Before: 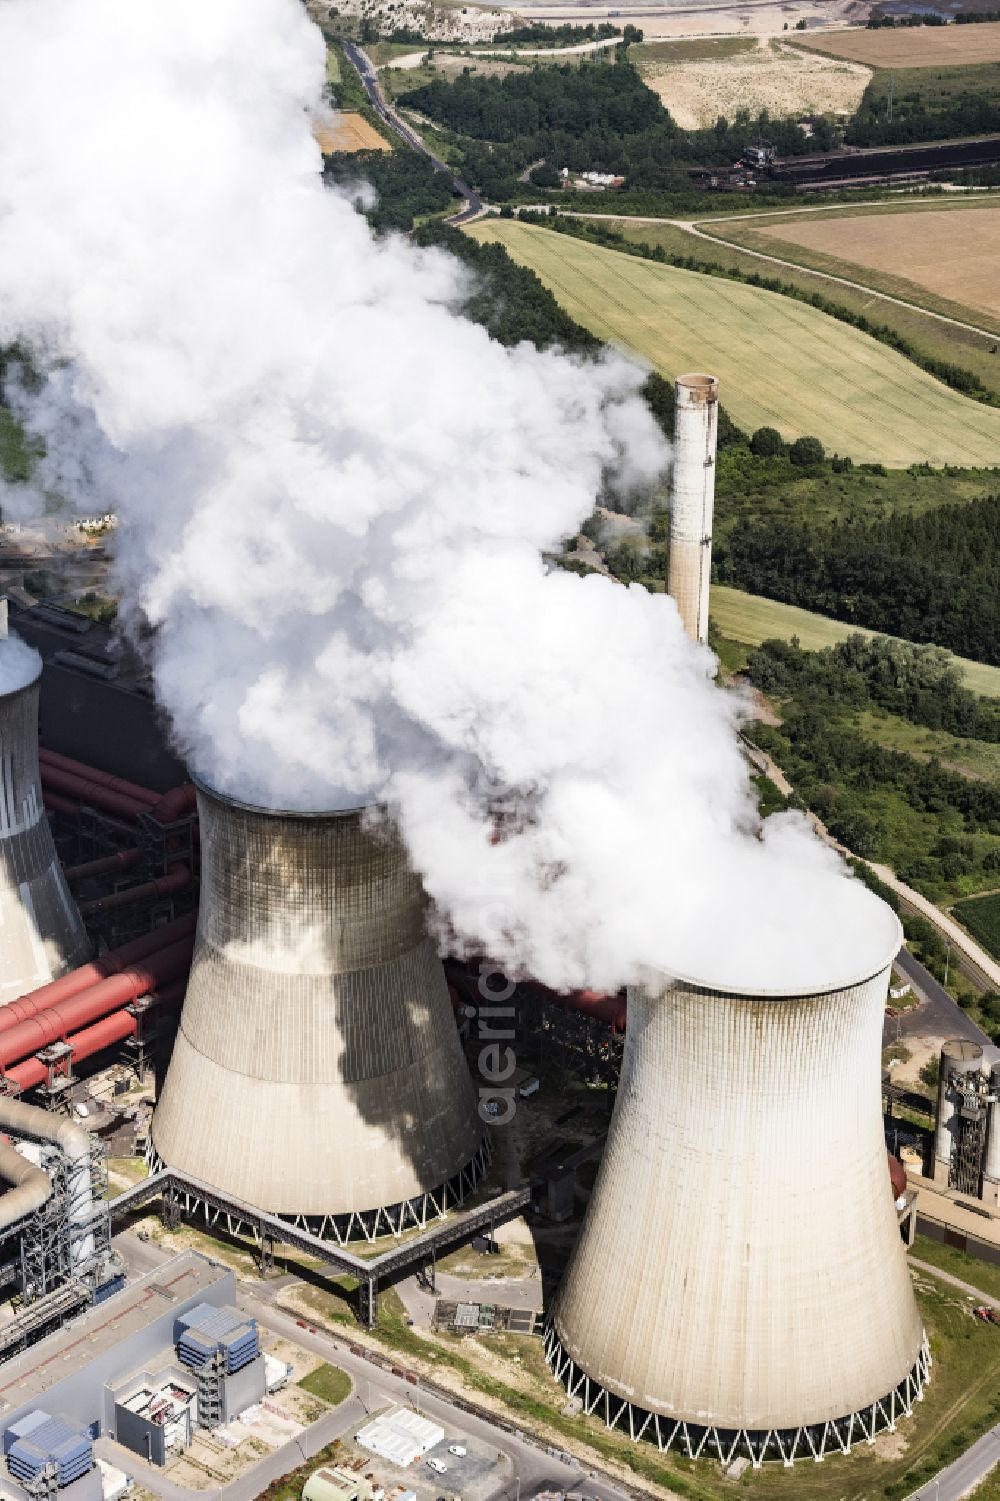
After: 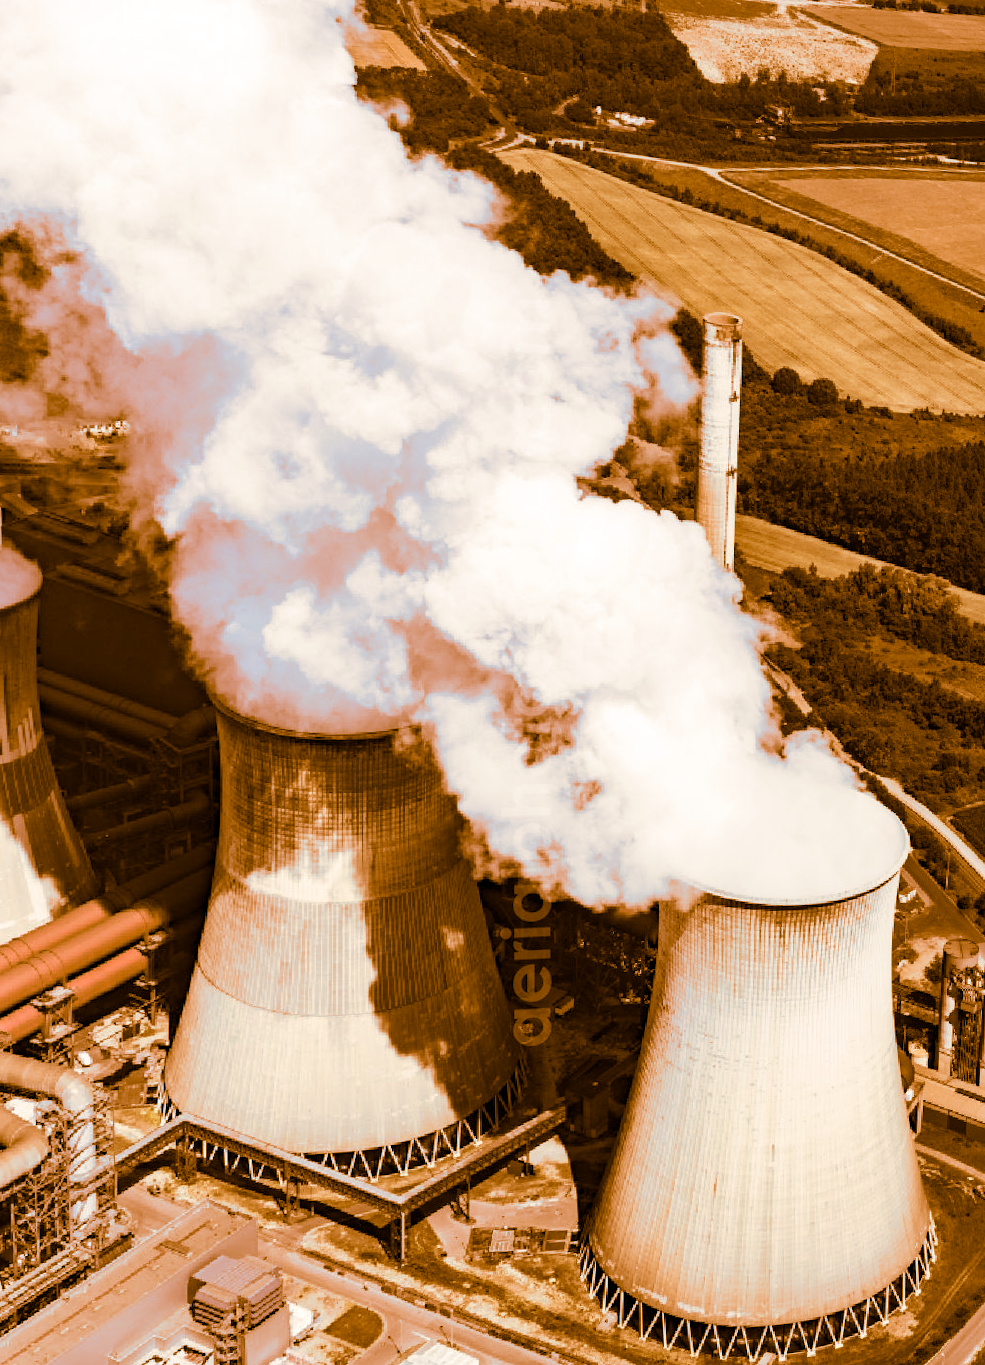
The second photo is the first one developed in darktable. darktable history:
split-toning: shadows › hue 26°, shadows › saturation 0.92, highlights › hue 40°, highlights › saturation 0.92, balance -63, compress 0%
rotate and perspective: rotation -0.013°, lens shift (vertical) -0.027, lens shift (horizontal) 0.178, crop left 0.016, crop right 0.989, crop top 0.082, crop bottom 0.918
haze removal: compatibility mode true, adaptive false
